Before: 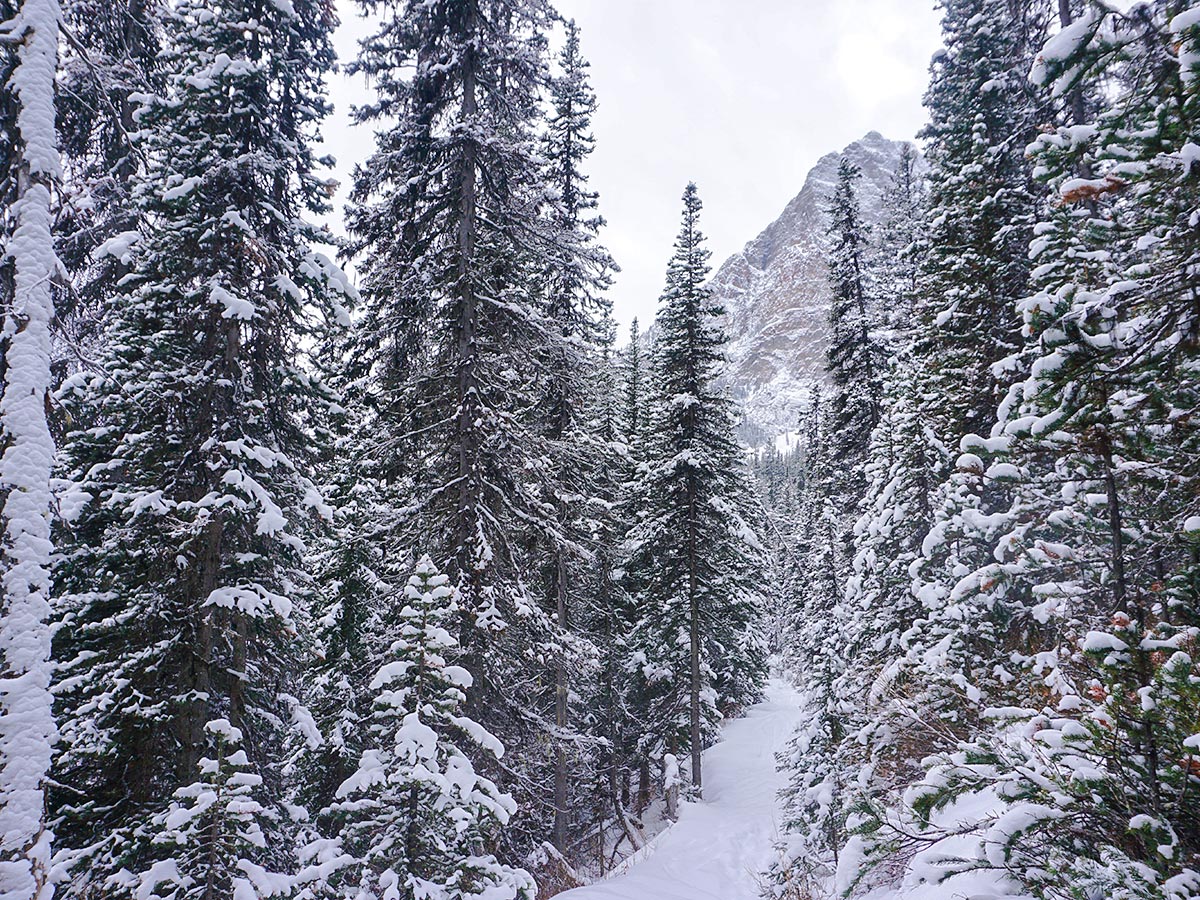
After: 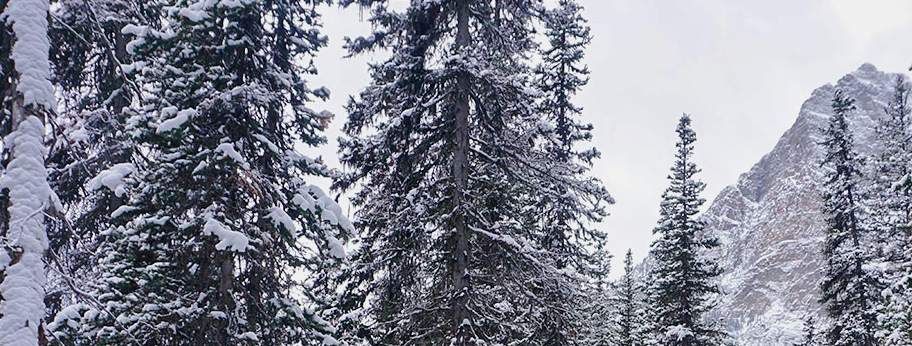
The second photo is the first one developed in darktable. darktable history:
crop: left 0.574%, top 7.646%, right 23.353%, bottom 53.826%
exposure: exposure -0.218 EV, compensate highlight preservation false
local contrast: mode bilateral grid, contrast 19, coarseness 51, detail 119%, midtone range 0.2
